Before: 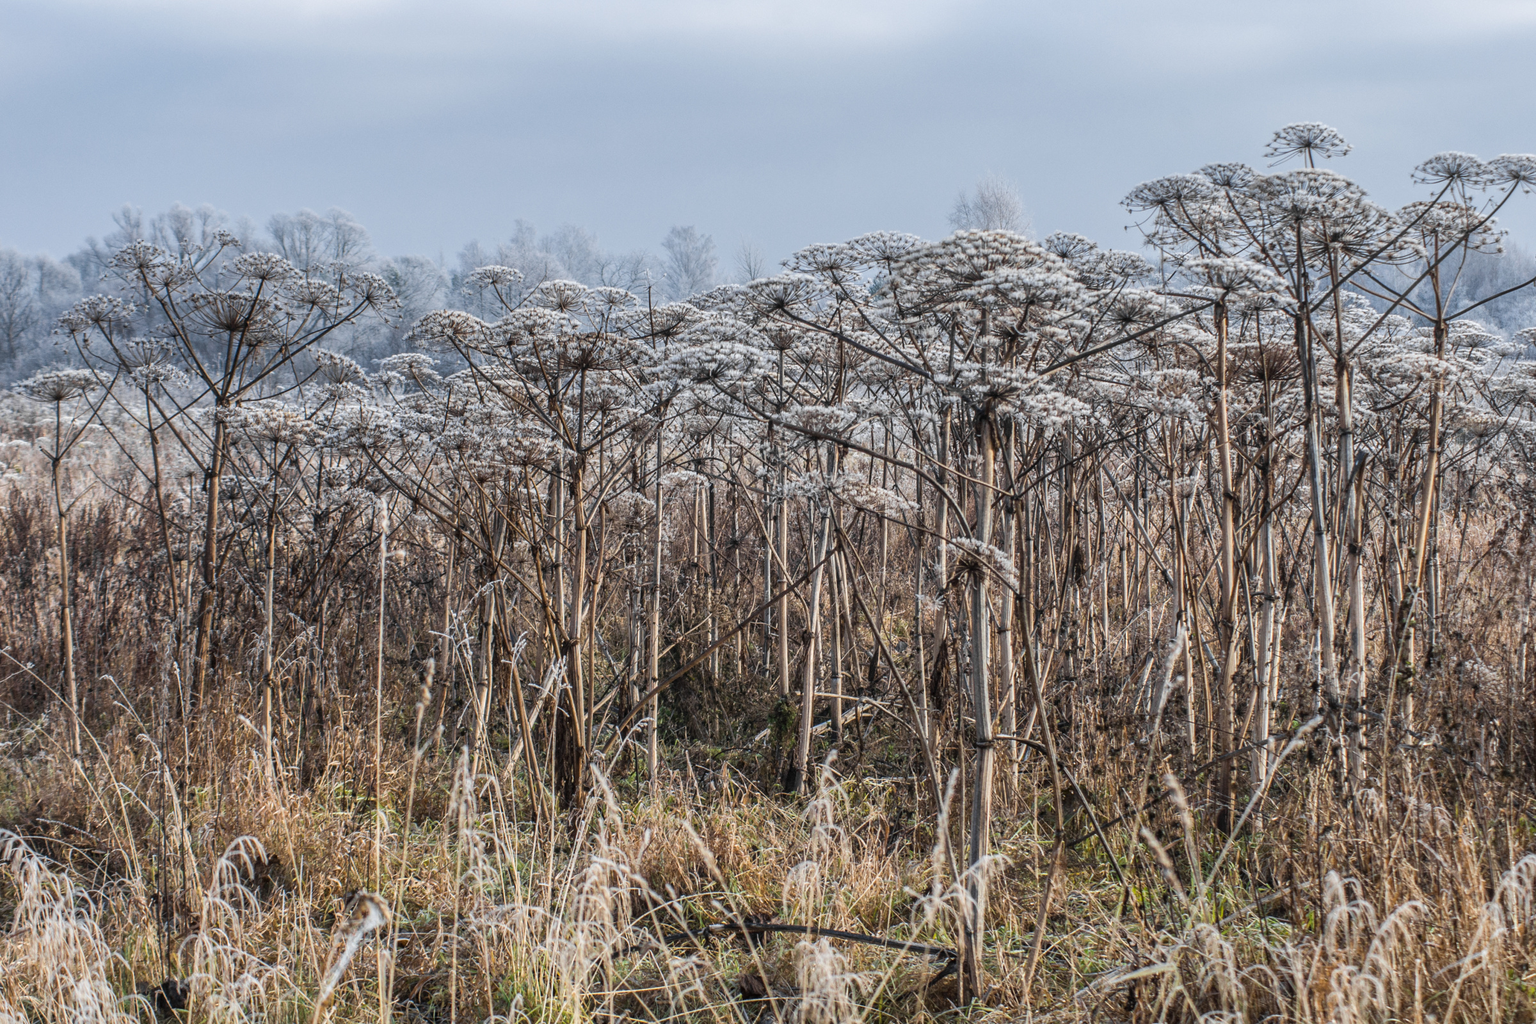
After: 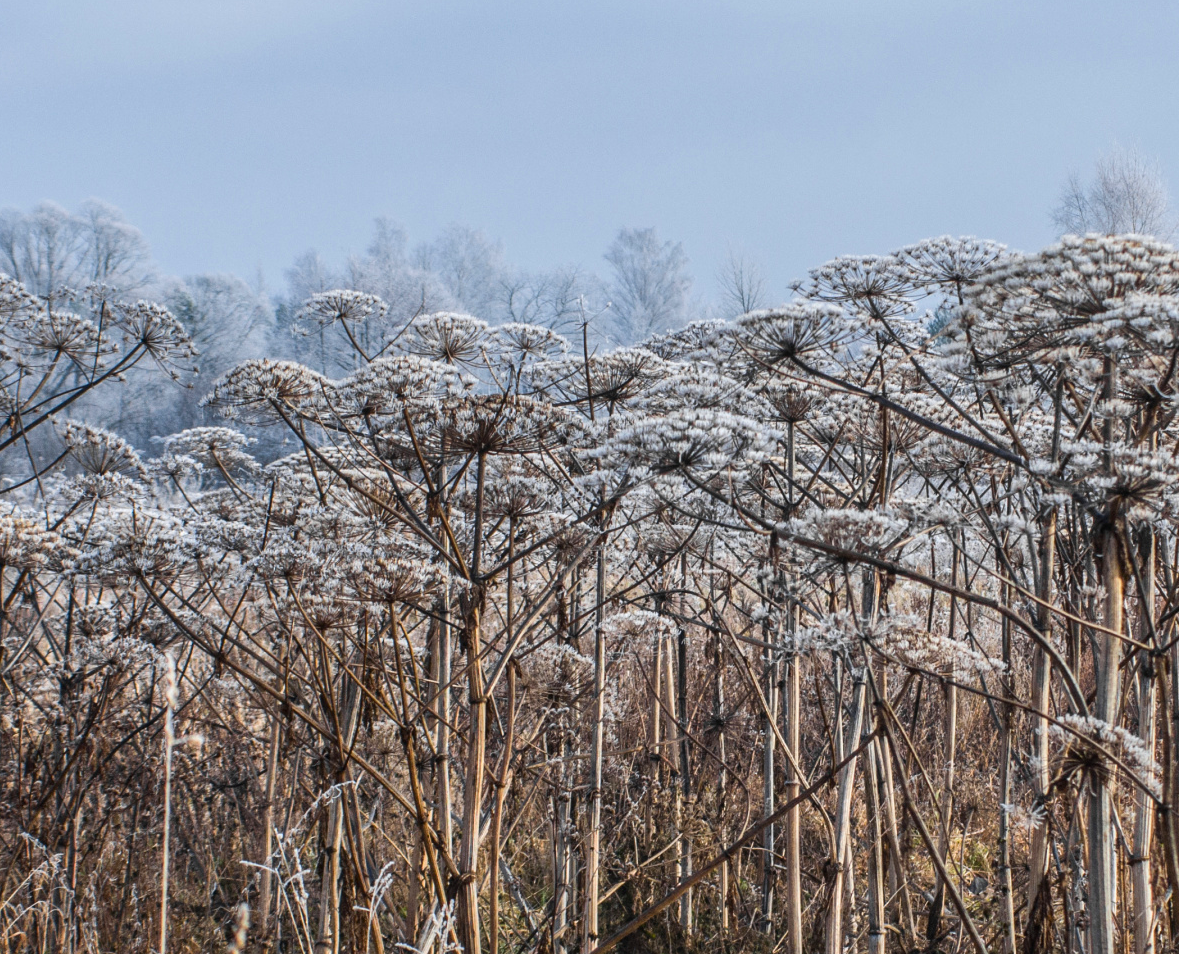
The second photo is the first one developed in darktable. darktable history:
crop: left 17.957%, top 7.823%, right 32.88%, bottom 32.5%
contrast brightness saturation: contrast 0.089, saturation 0.282
